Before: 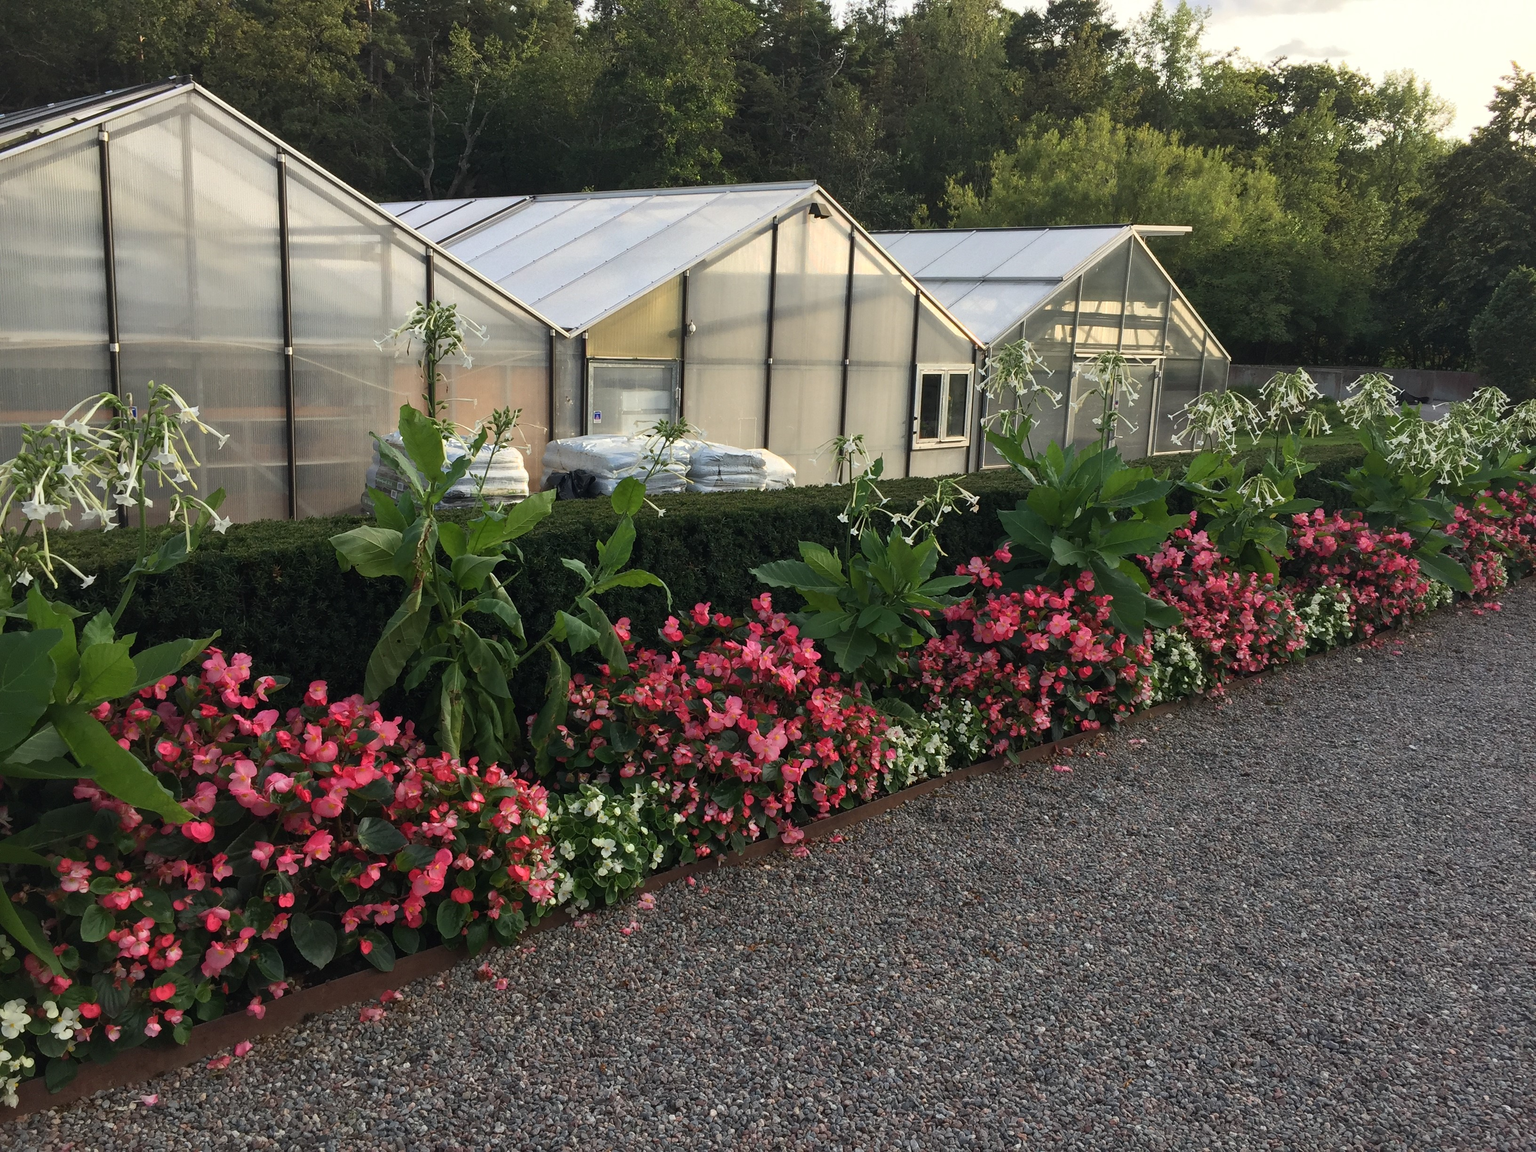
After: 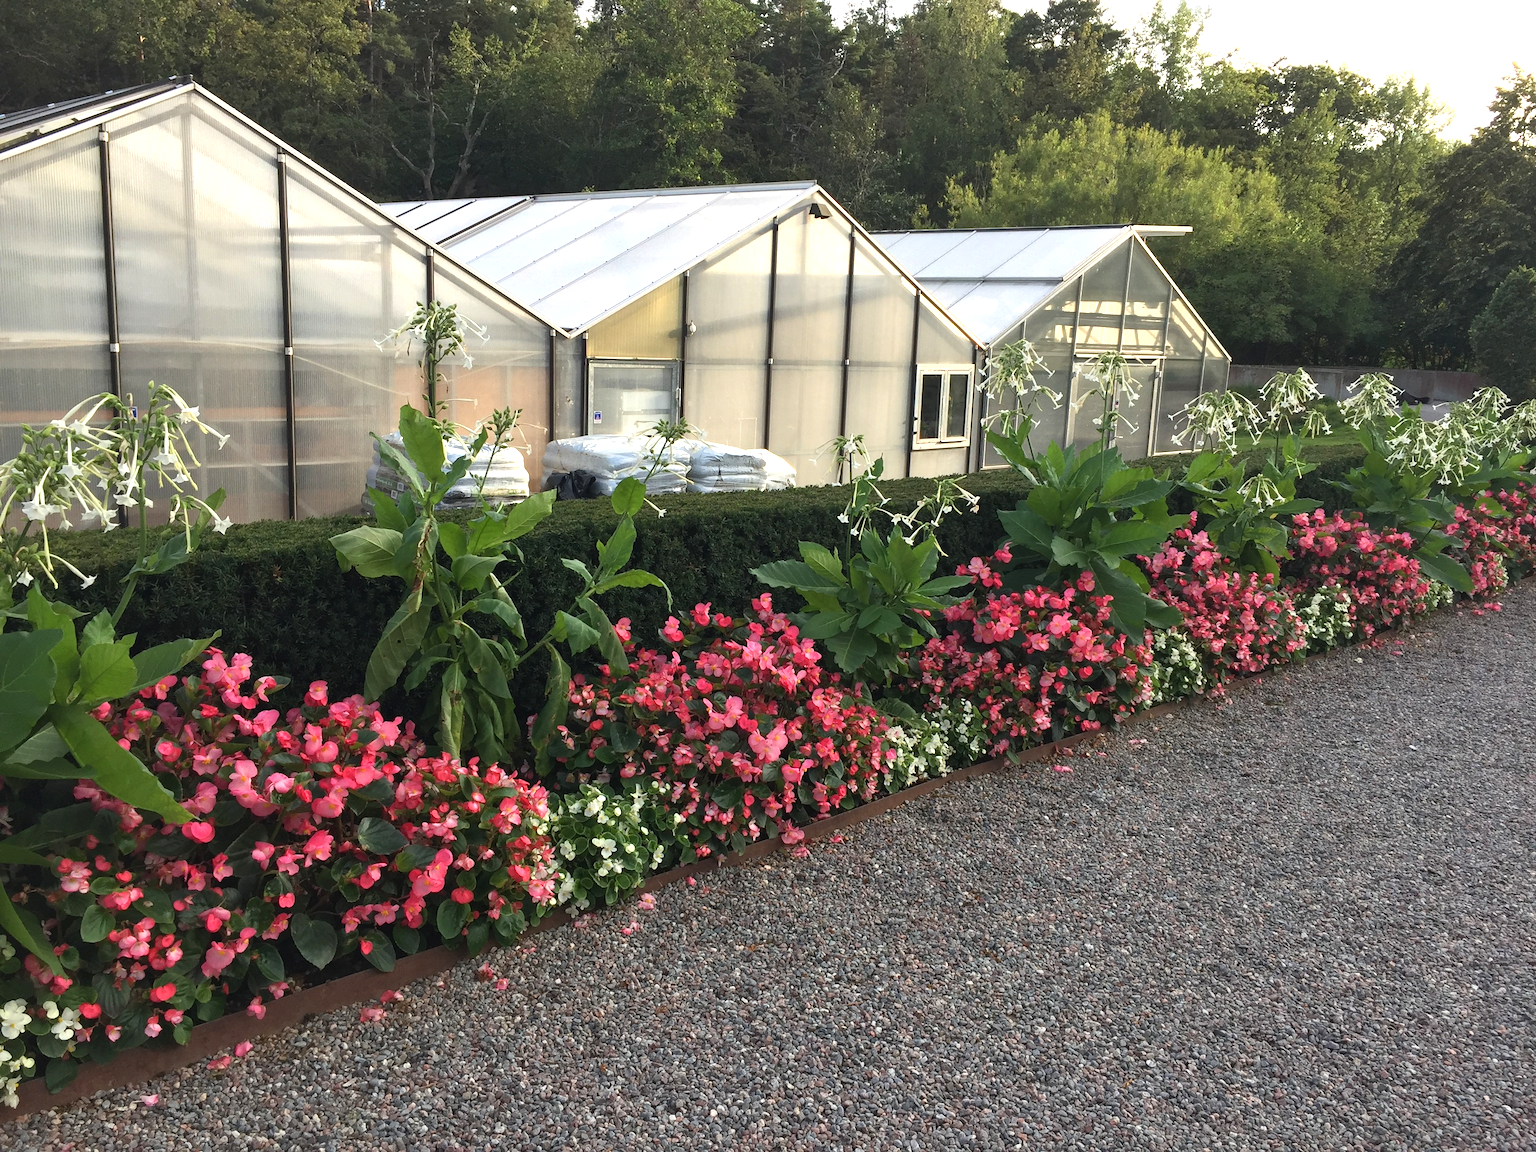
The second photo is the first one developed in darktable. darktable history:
exposure: black level correction 0, exposure 0.68 EV, compensate exposure bias true, compensate highlight preservation false
